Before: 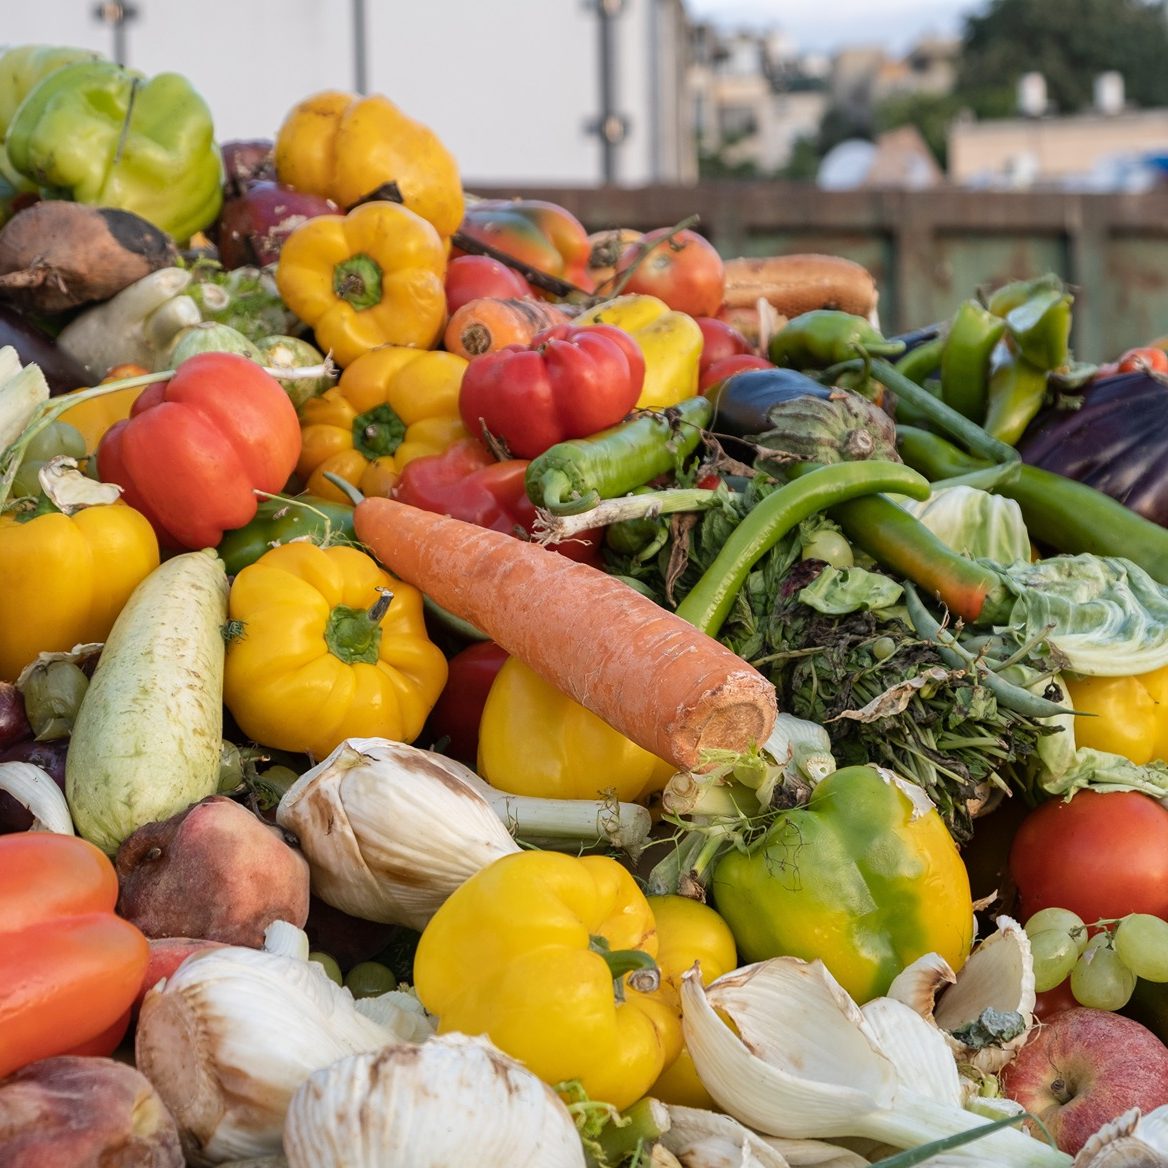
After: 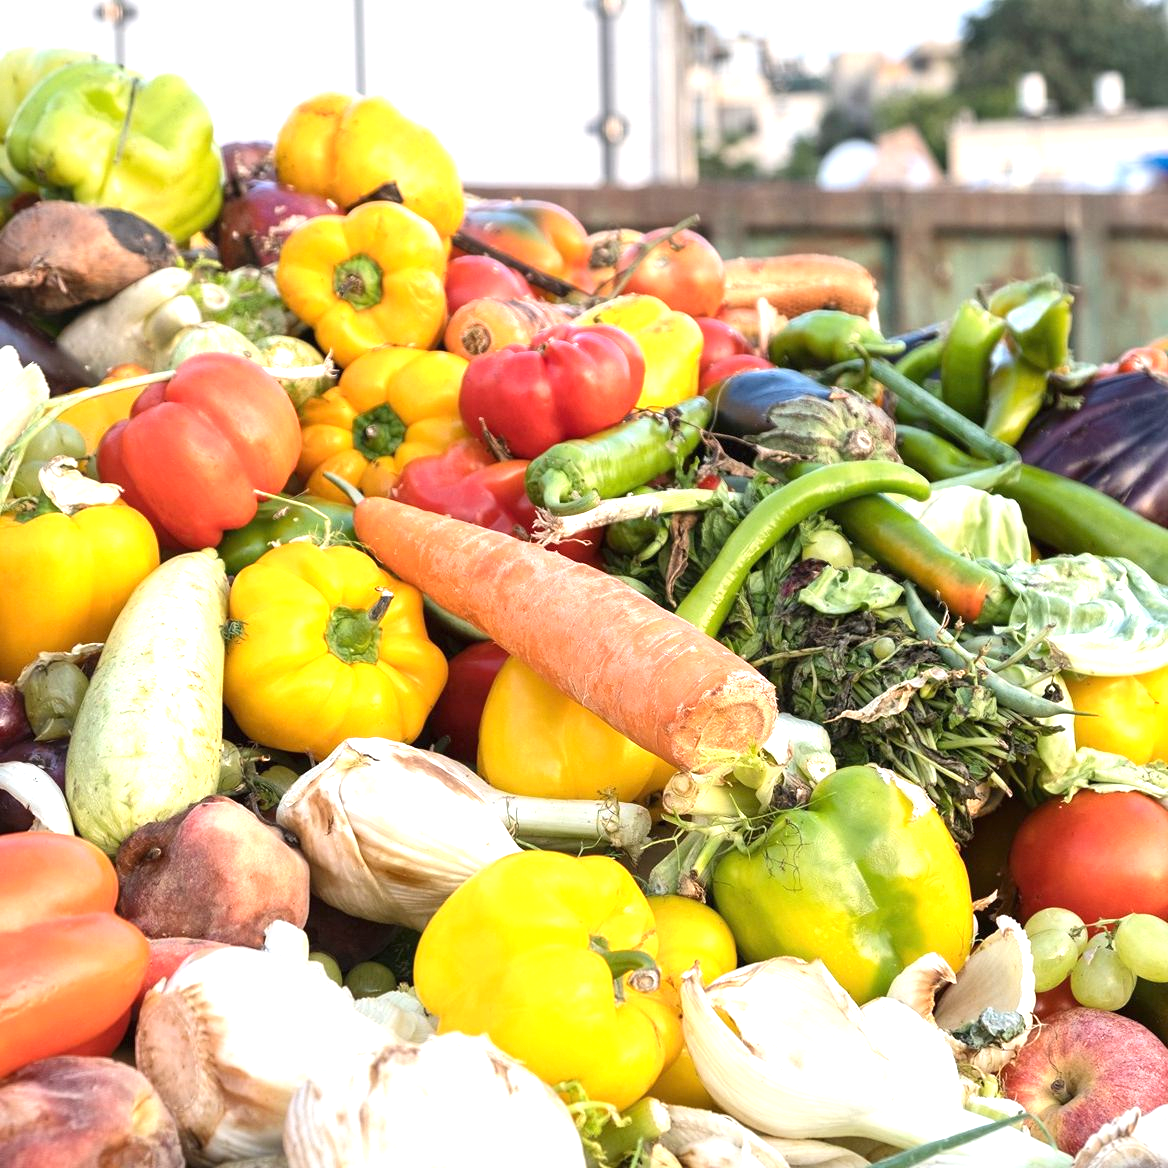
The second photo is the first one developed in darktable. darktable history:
tone equalizer: smoothing diameter 24.97%, edges refinement/feathering 9.39, preserve details guided filter
exposure: black level correction 0, exposure 1.2 EV, compensate highlight preservation false
base curve: preserve colors none
